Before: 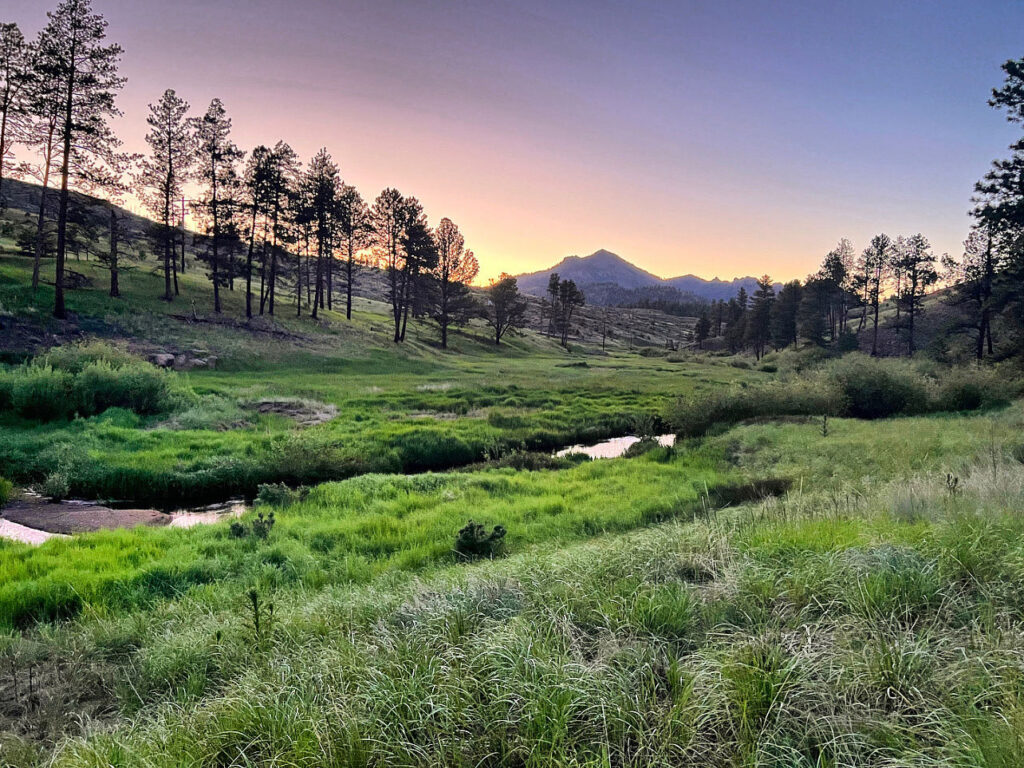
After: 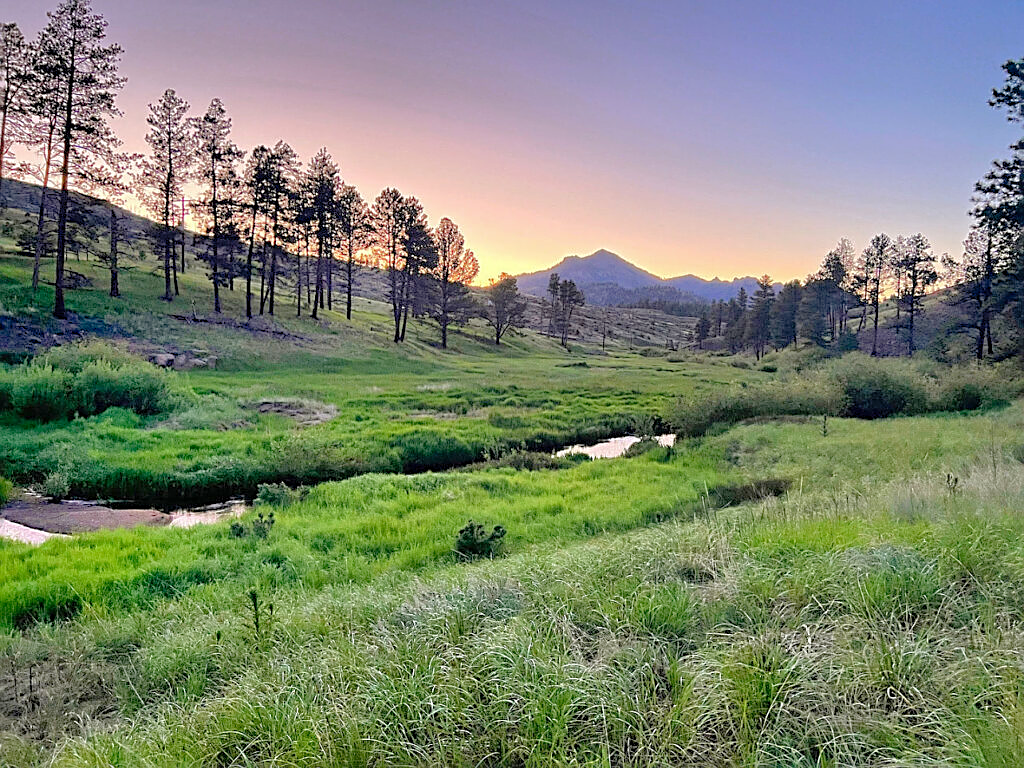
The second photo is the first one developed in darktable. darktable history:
tone curve: curves: ch0 [(0, 0) (0.004, 0.008) (0.077, 0.156) (0.169, 0.29) (0.774, 0.774) (1, 1)], color space Lab, linked channels, preserve colors none
sharpen: on, module defaults
